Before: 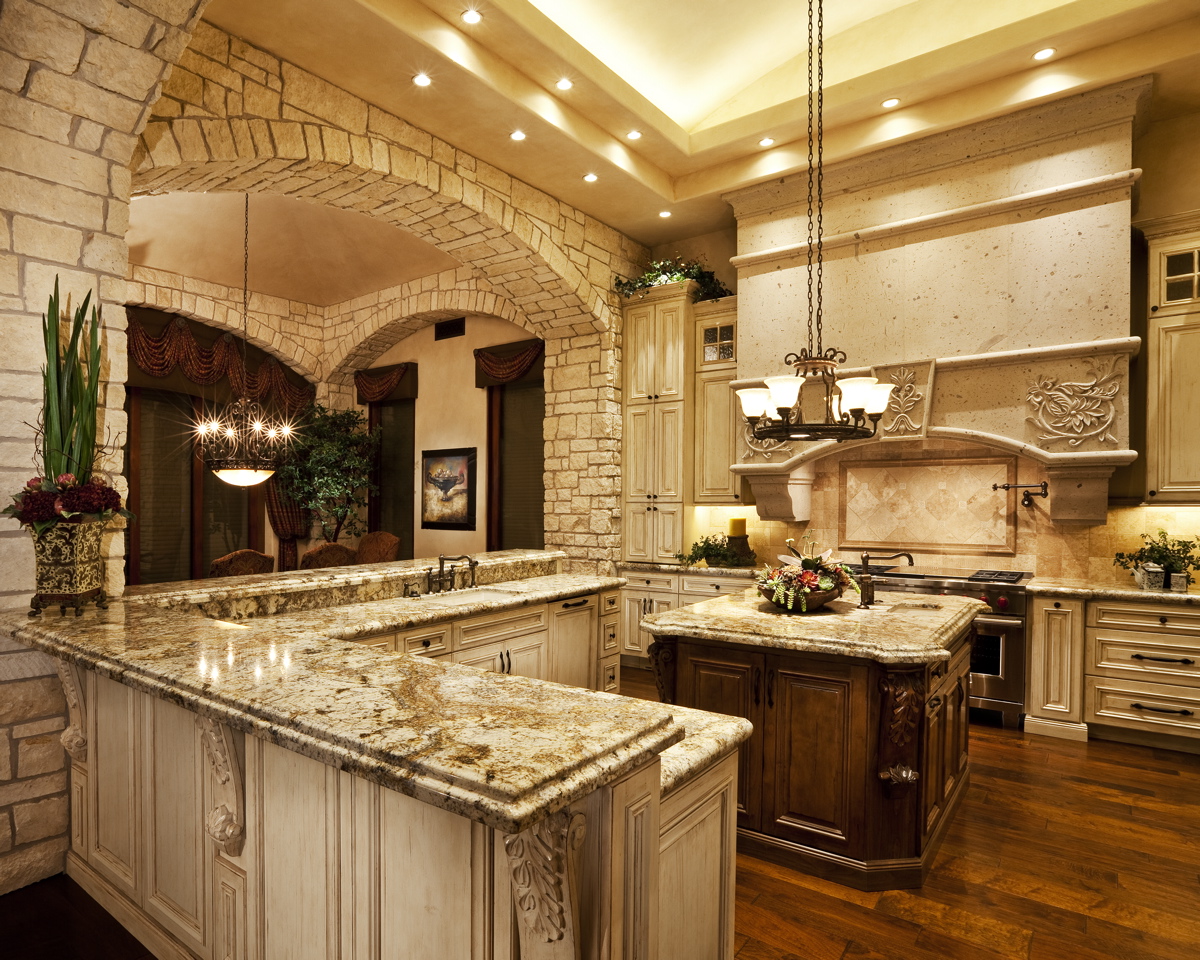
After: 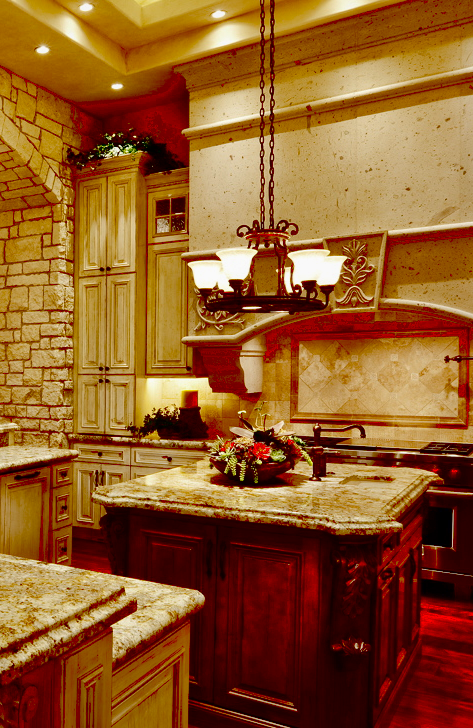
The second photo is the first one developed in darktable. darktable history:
local contrast: mode bilateral grid, contrast 20, coarseness 50, detail 132%, midtone range 0.2
exposure: black level correction 0.1, exposure -0.092 EV, compensate highlight preservation false
crop: left 45.721%, top 13.393%, right 14.118%, bottom 10.01%
shadows and highlights: on, module defaults
